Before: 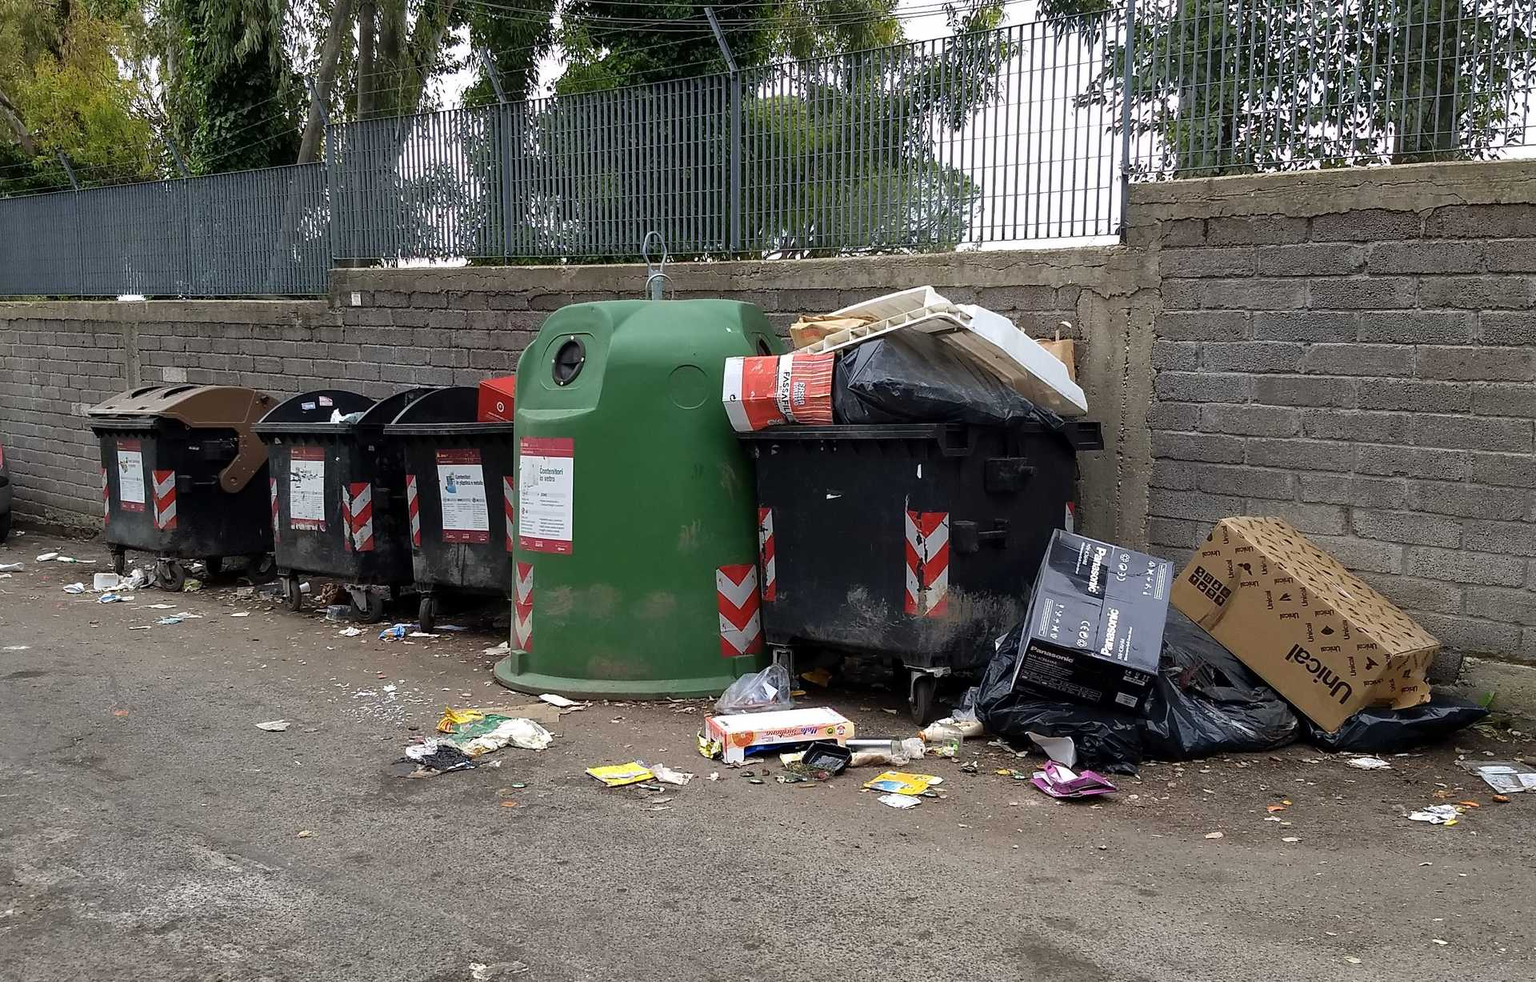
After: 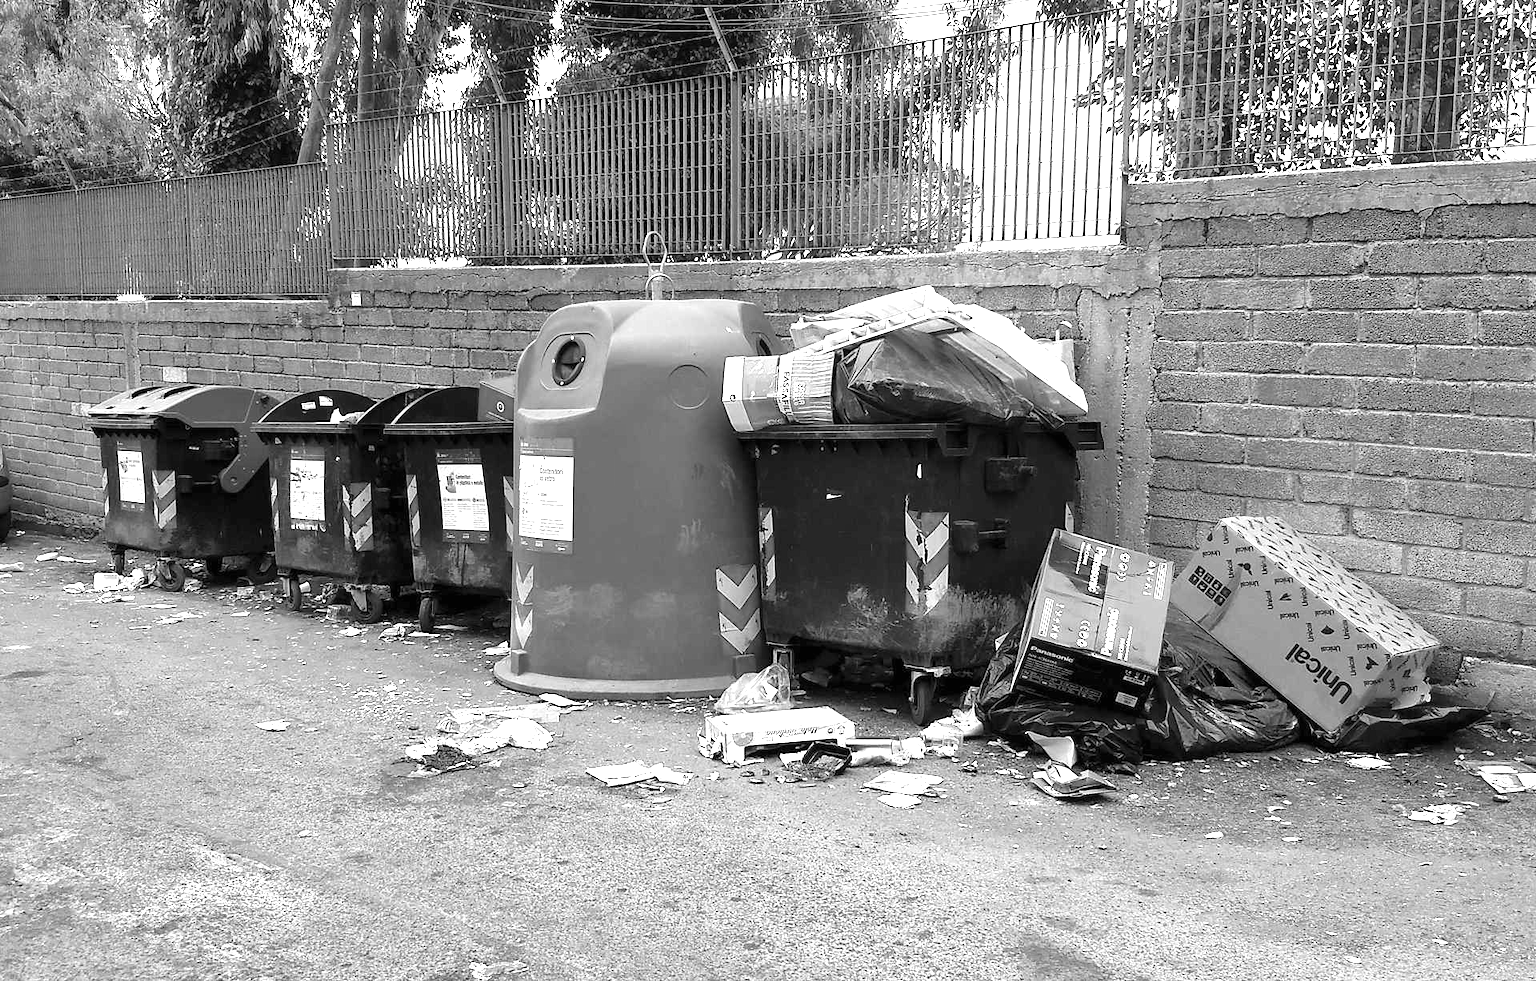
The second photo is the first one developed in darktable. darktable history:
exposure: black level correction 0, exposure 1.2 EV, compensate exposure bias true, compensate highlight preservation false
contrast brightness saturation: saturation -0.05
monochrome: on, module defaults
white balance: red 1.127, blue 0.943
